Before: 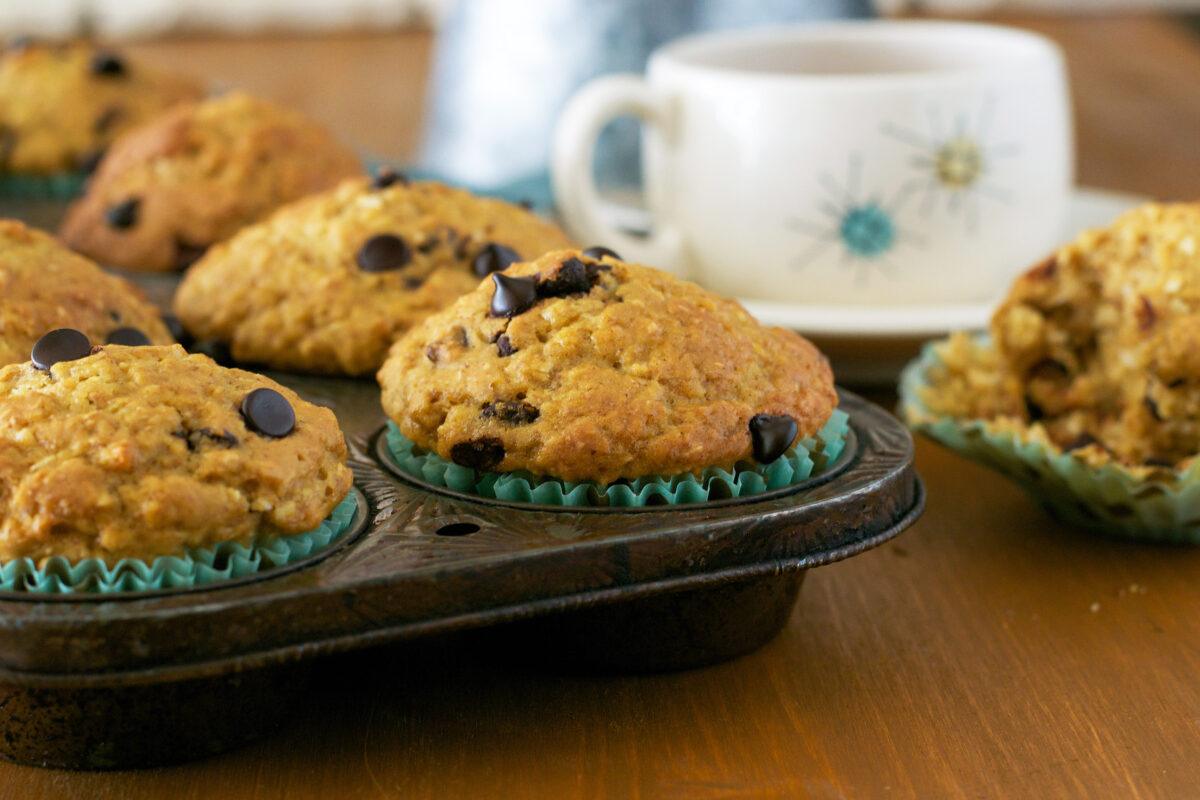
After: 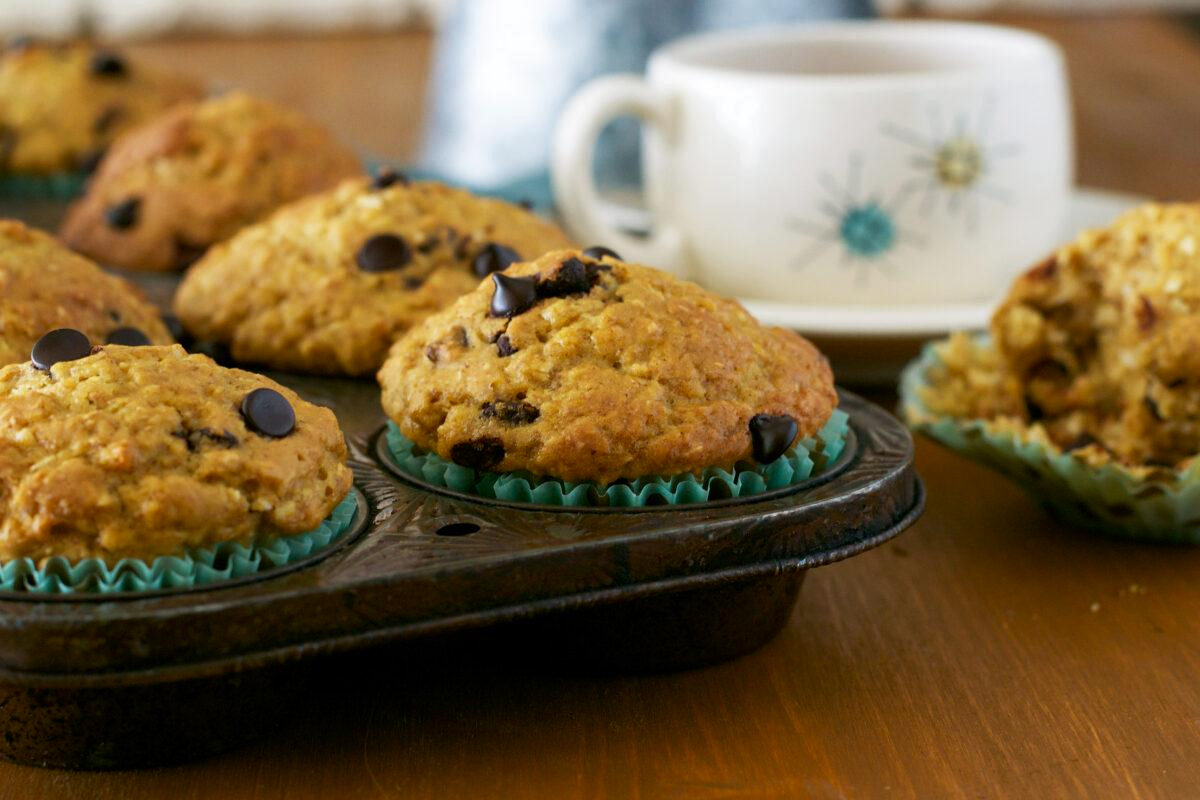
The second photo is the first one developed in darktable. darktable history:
contrast brightness saturation: brightness -0.085
